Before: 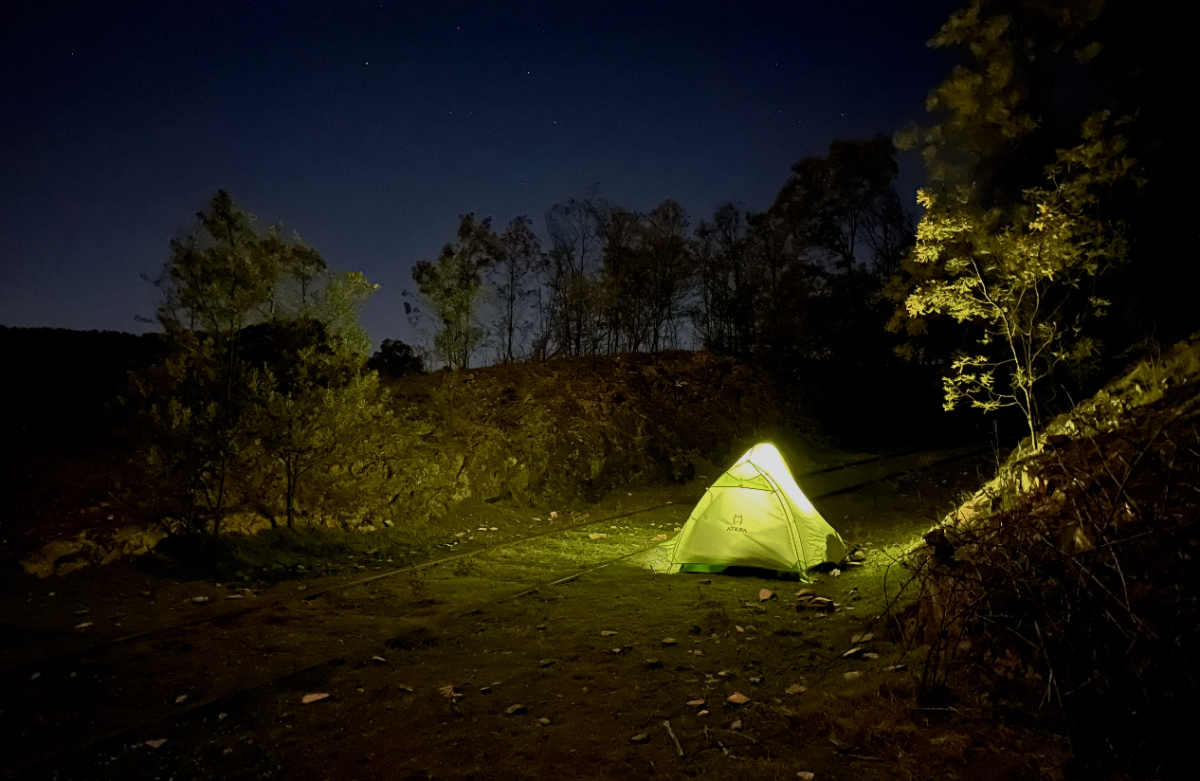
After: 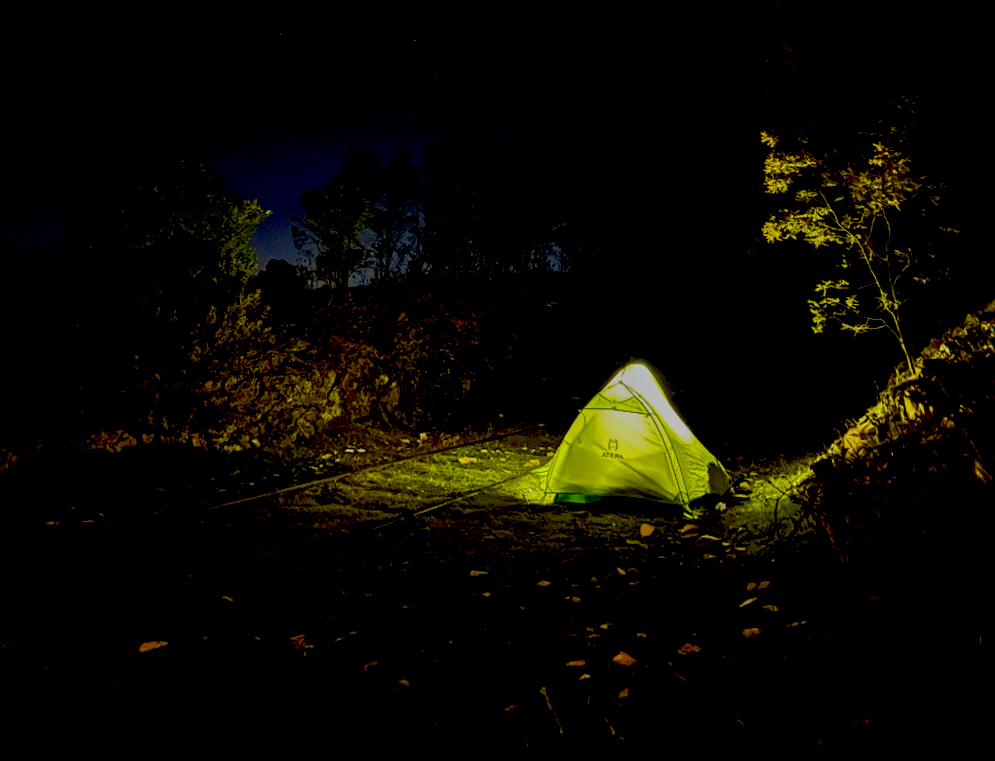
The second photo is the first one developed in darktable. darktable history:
local contrast: on, module defaults
rotate and perspective: rotation 0.72°, lens shift (vertical) -0.352, lens shift (horizontal) -0.051, crop left 0.152, crop right 0.859, crop top 0.019, crop bottom 0.964
exposure: black level correction 0.04, exposure 0.5 EV, compensate highlight preservation false
